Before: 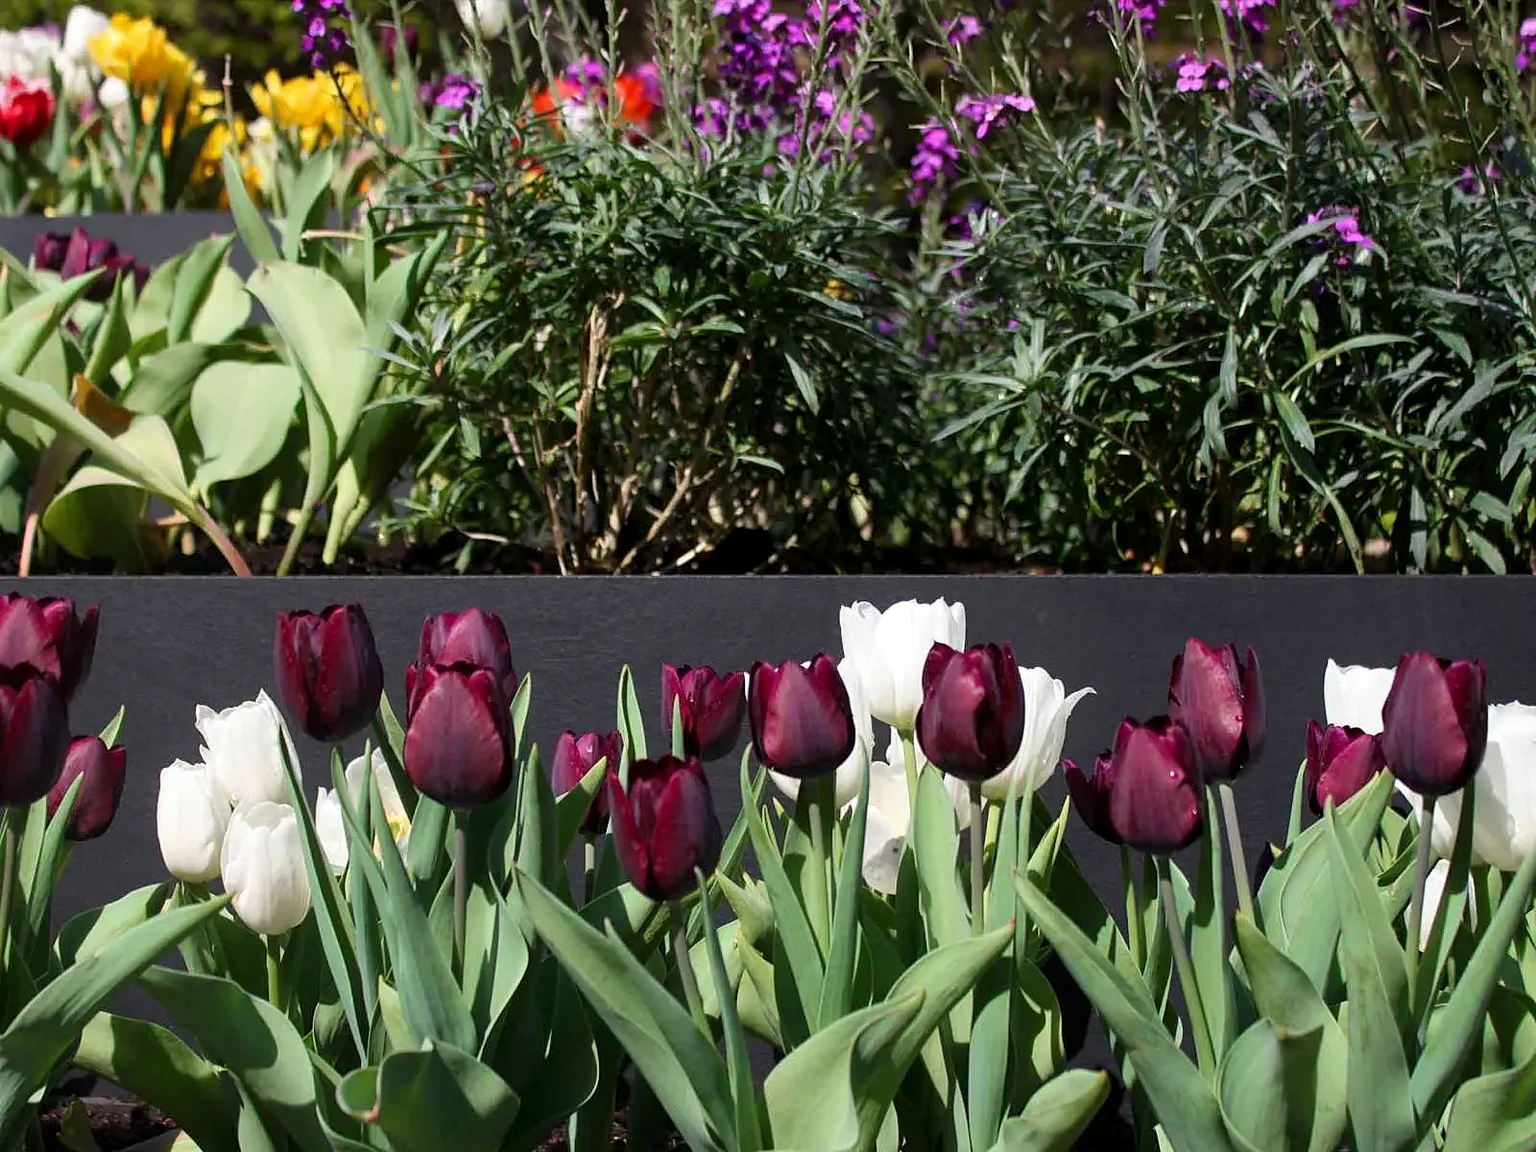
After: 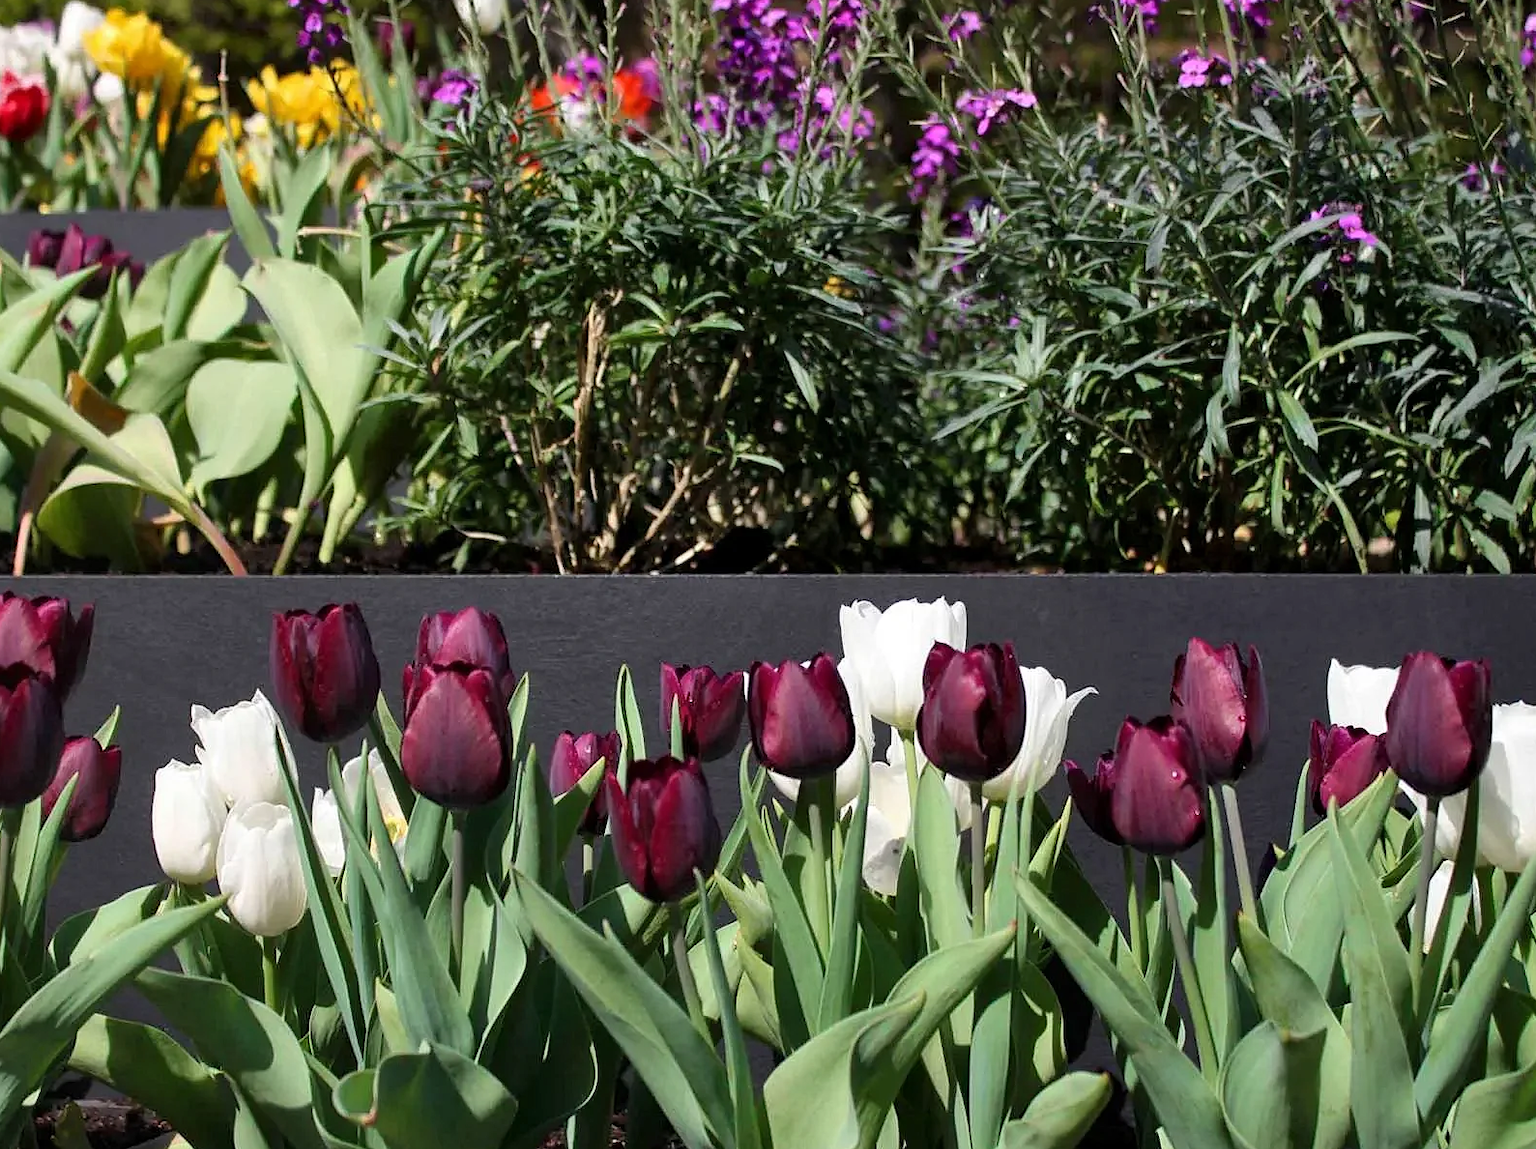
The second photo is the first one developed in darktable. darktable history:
crop: left 0.434%, top 0.485%, right 0.244%, bottom 0.386%
shadows and highlights: shadows 37.27, highlights -28.18, soften with gaussian
